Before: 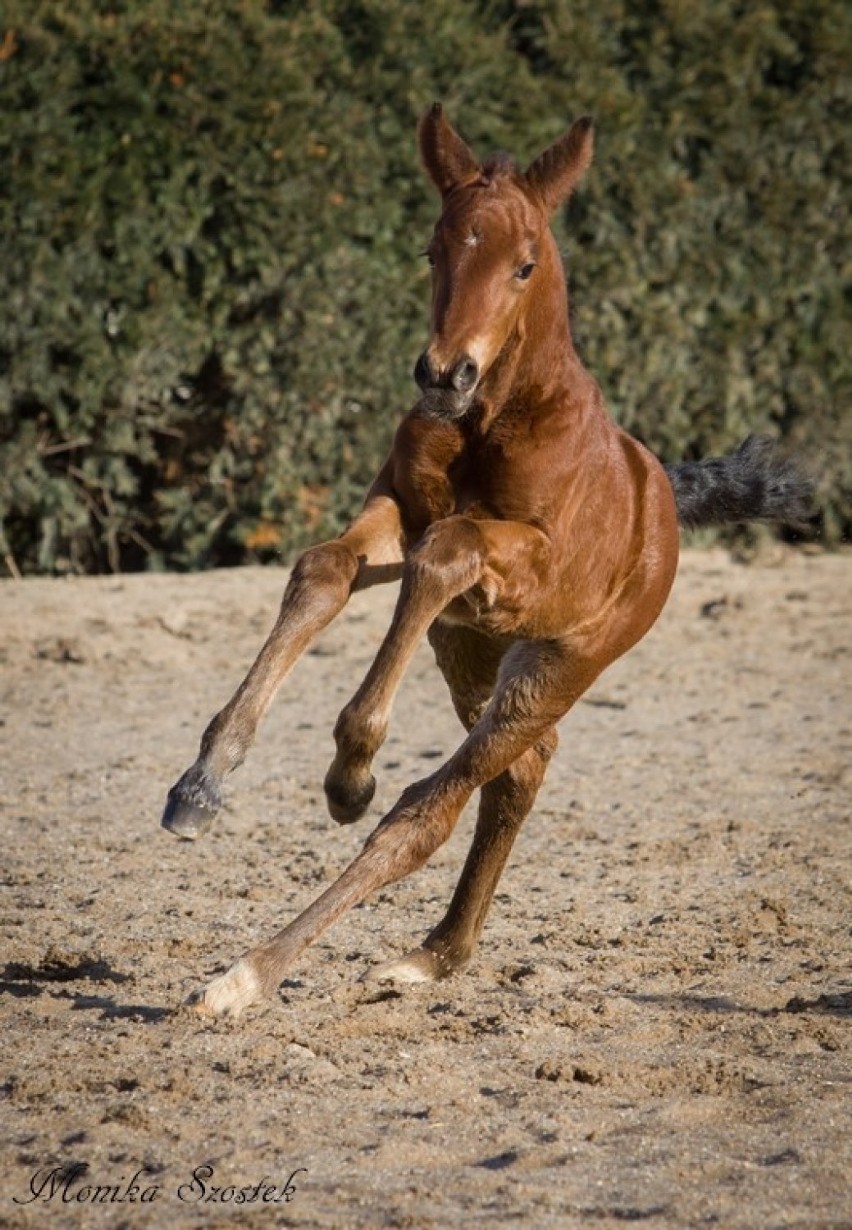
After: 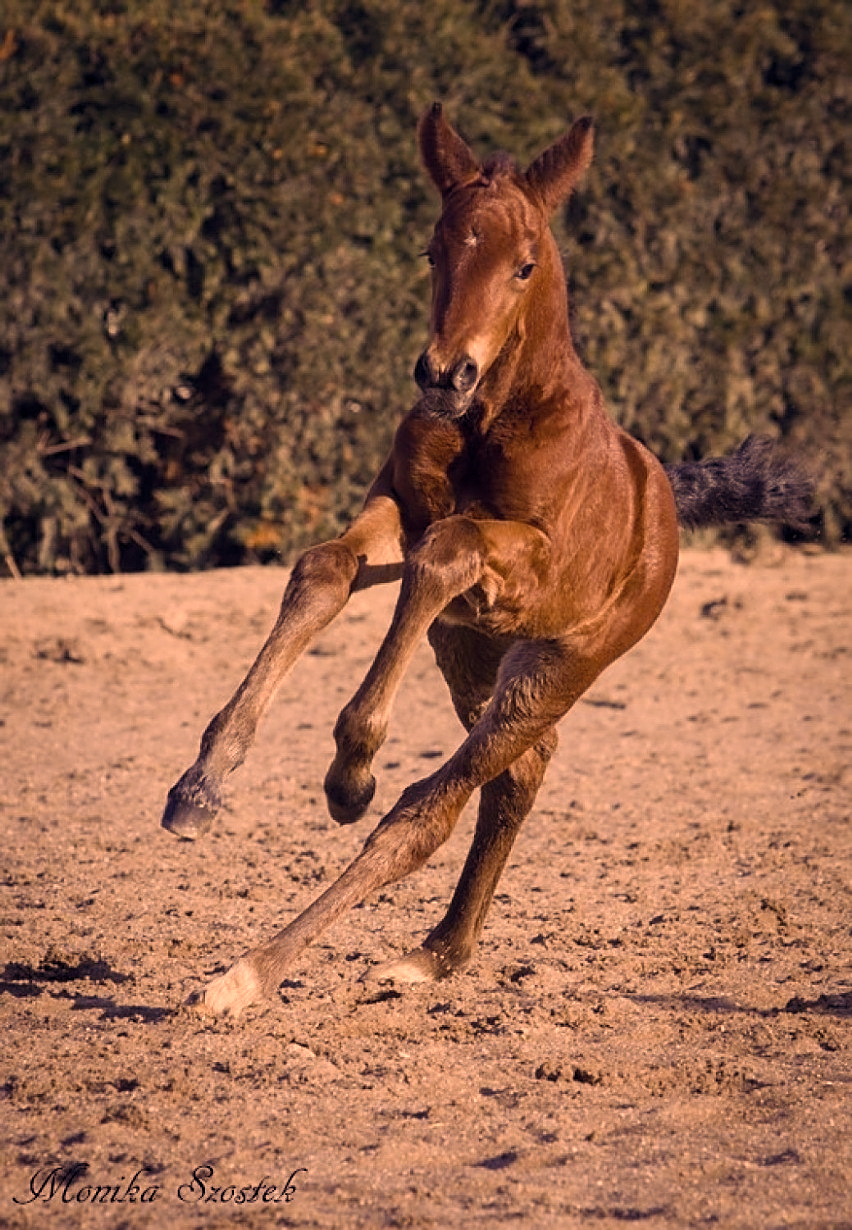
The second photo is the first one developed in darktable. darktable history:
color correction: highlights a* 39.56, highlights b* 39.58, saturation 0.691
color balance rgb: shadows lift › luminance -21.404%, shadows lift › chroma 9.187%, shadows lift › hue 284.54°, global offset › chroma 0.055%, global offset › hue 253.52°, perceptual saturation grading › global saturation 20%, perceptual saturation grading › highlights -25.215%, perceptual saturation grading › shadows 25.896%
sharpen: on, module defaults
